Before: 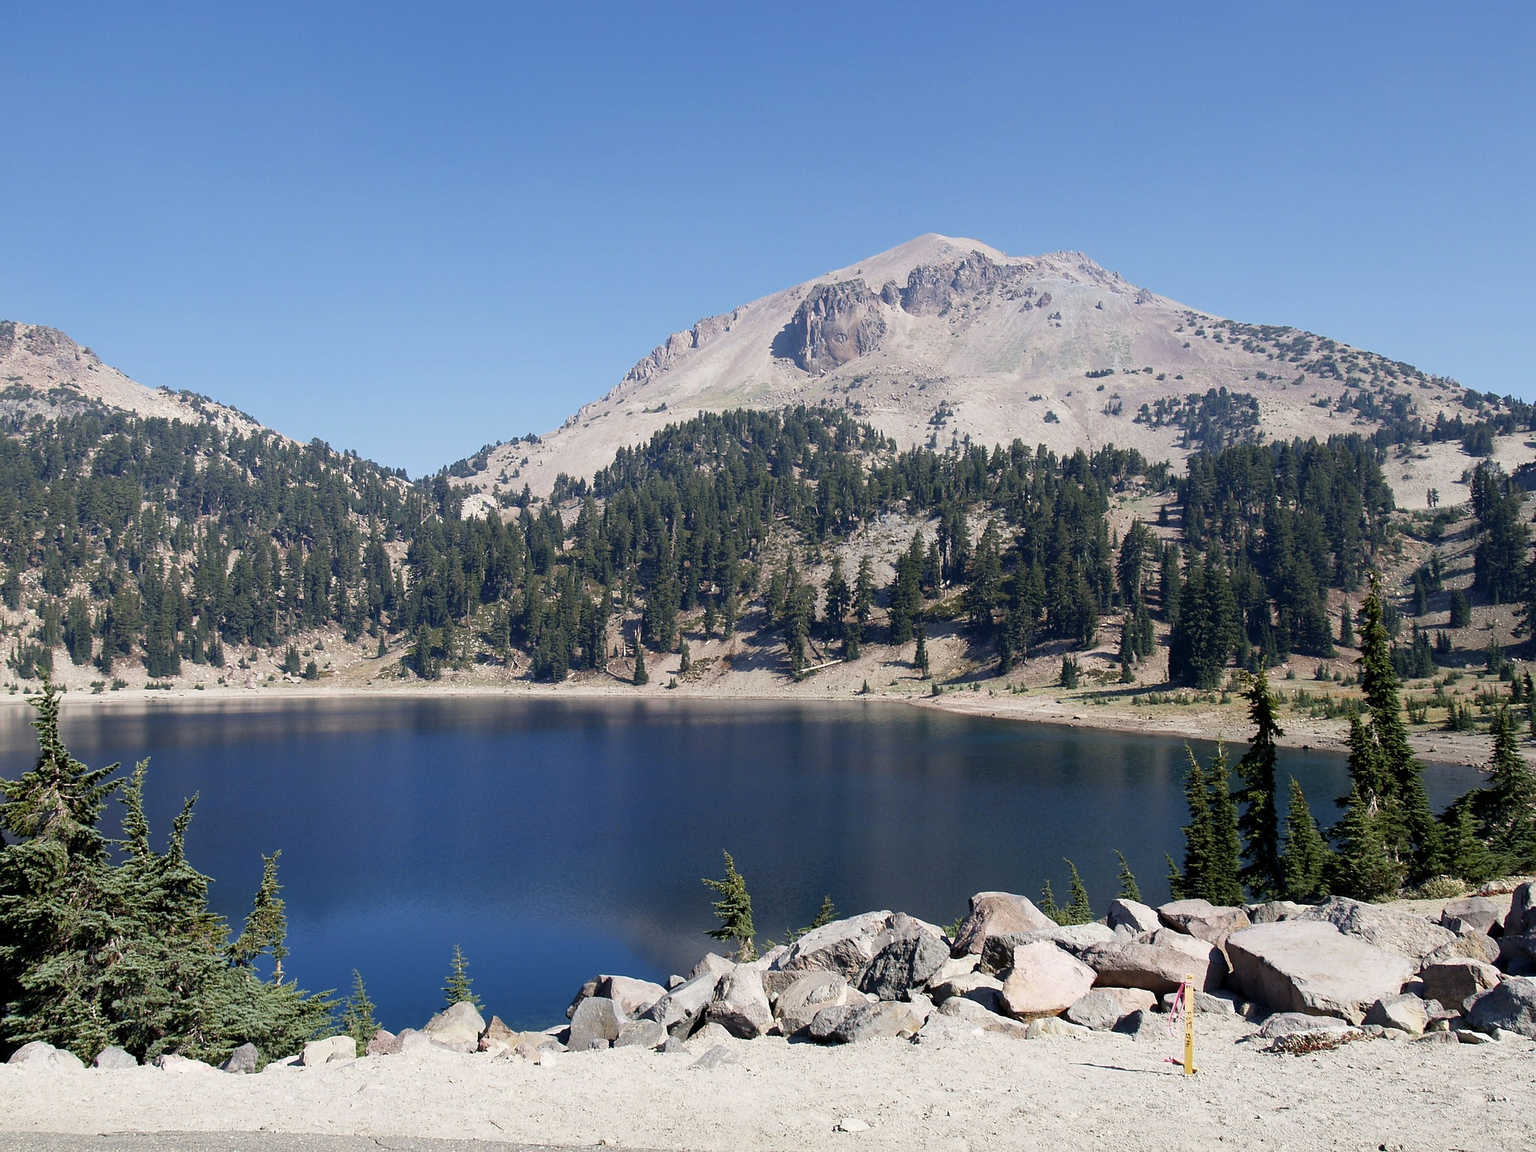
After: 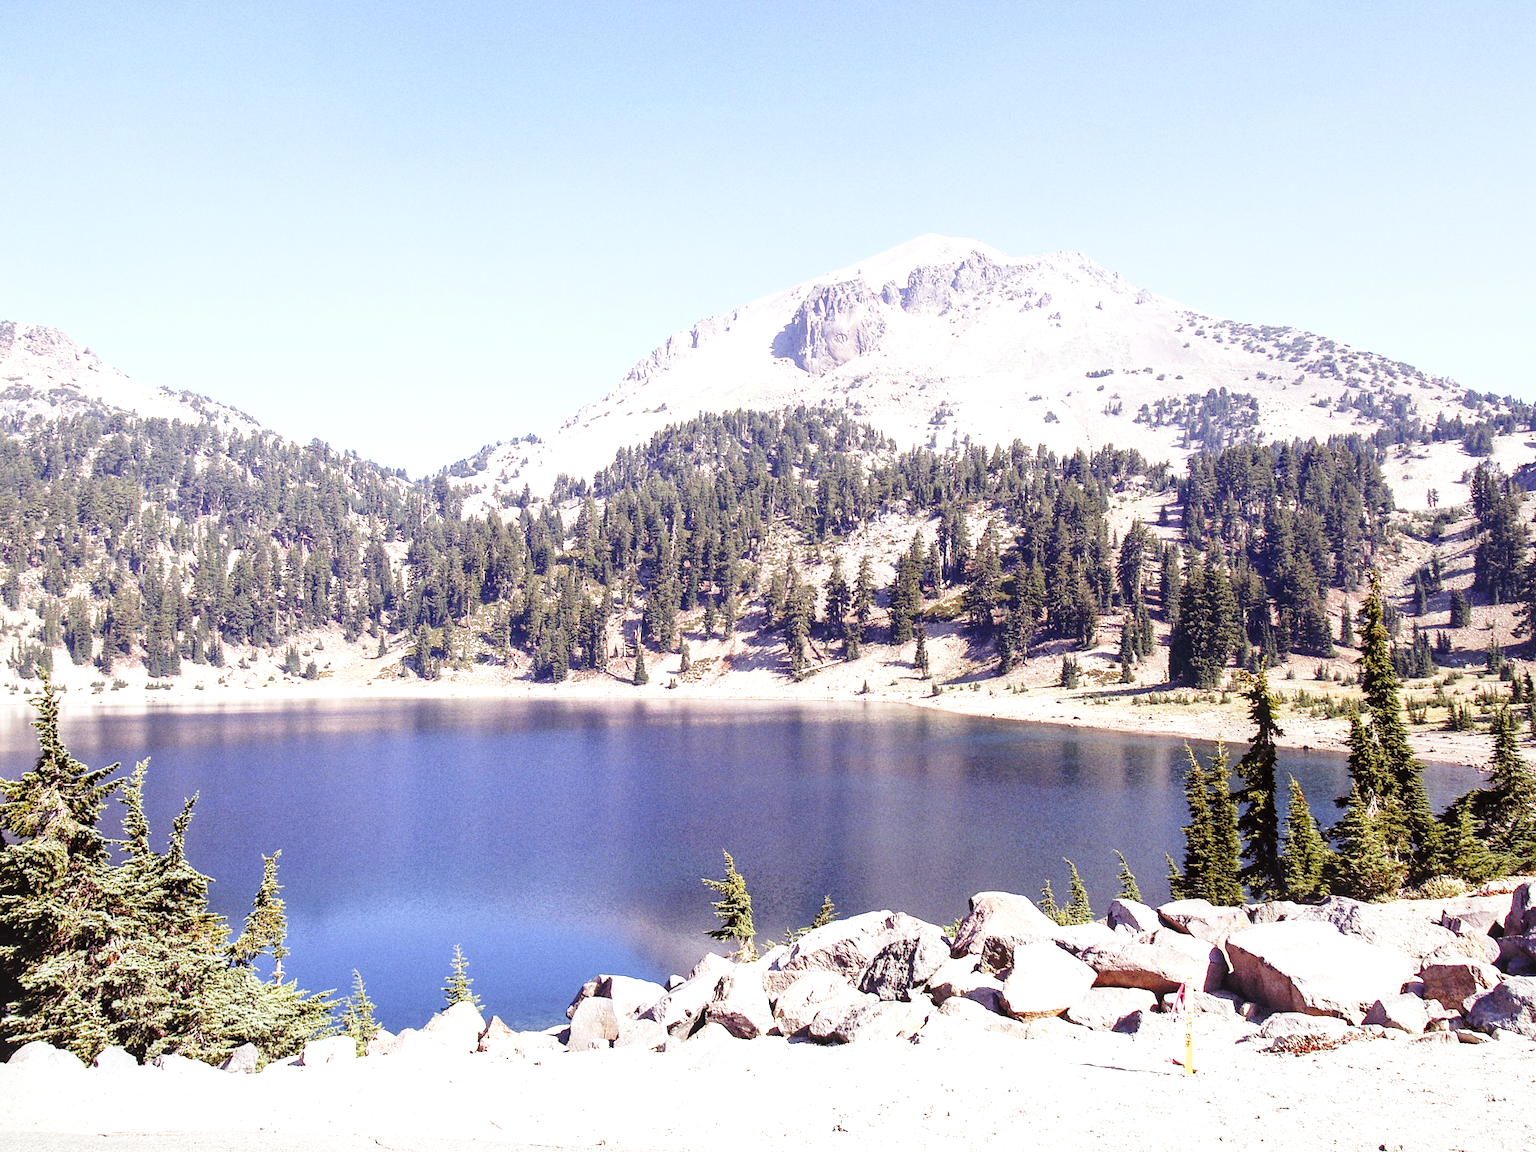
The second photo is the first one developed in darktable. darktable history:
grain: on, module defaults
exposure: black level correction 0, exposure 0.953 EV, compensate exposure bias true, compensate highlight preservation false
base curve: curves: ch0 [(0, 0) (0.028, 0.03) (0.121, 0.232) (0.46, 0.748) (0.859, 0.968) (1, 1)], preserve colors none
local contrast: on, module defaults
rgb levels: mode RGB, independent channels, levels [[0, 0.474, 1], [0, 0.5, 1], [0, 0.5, 1]]
